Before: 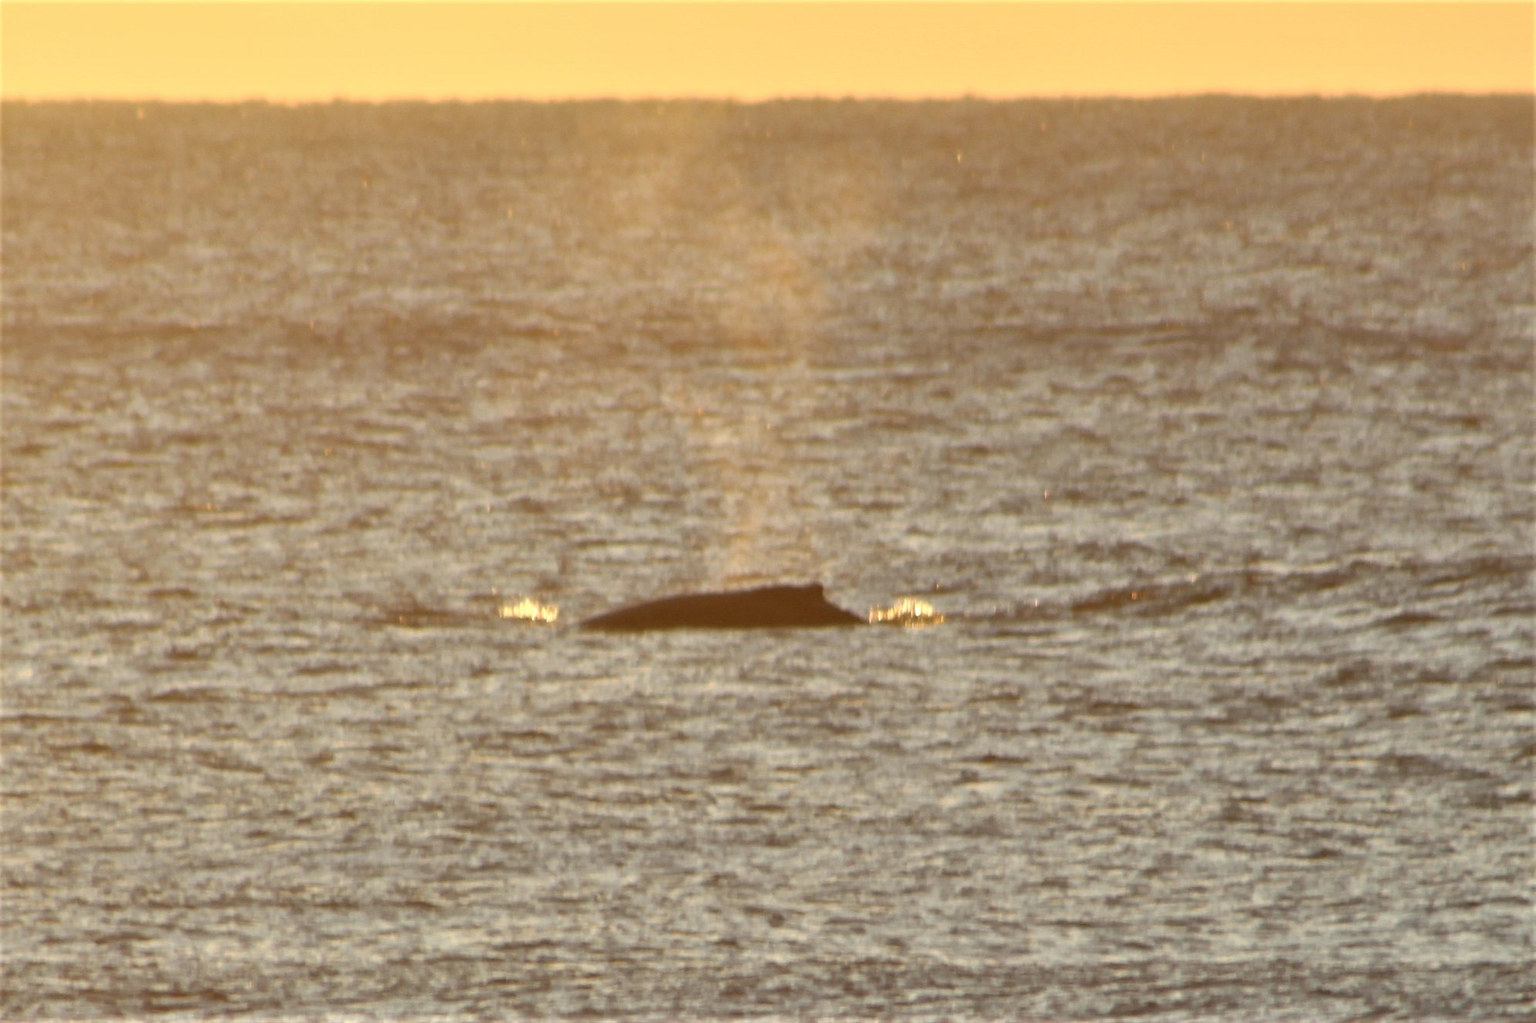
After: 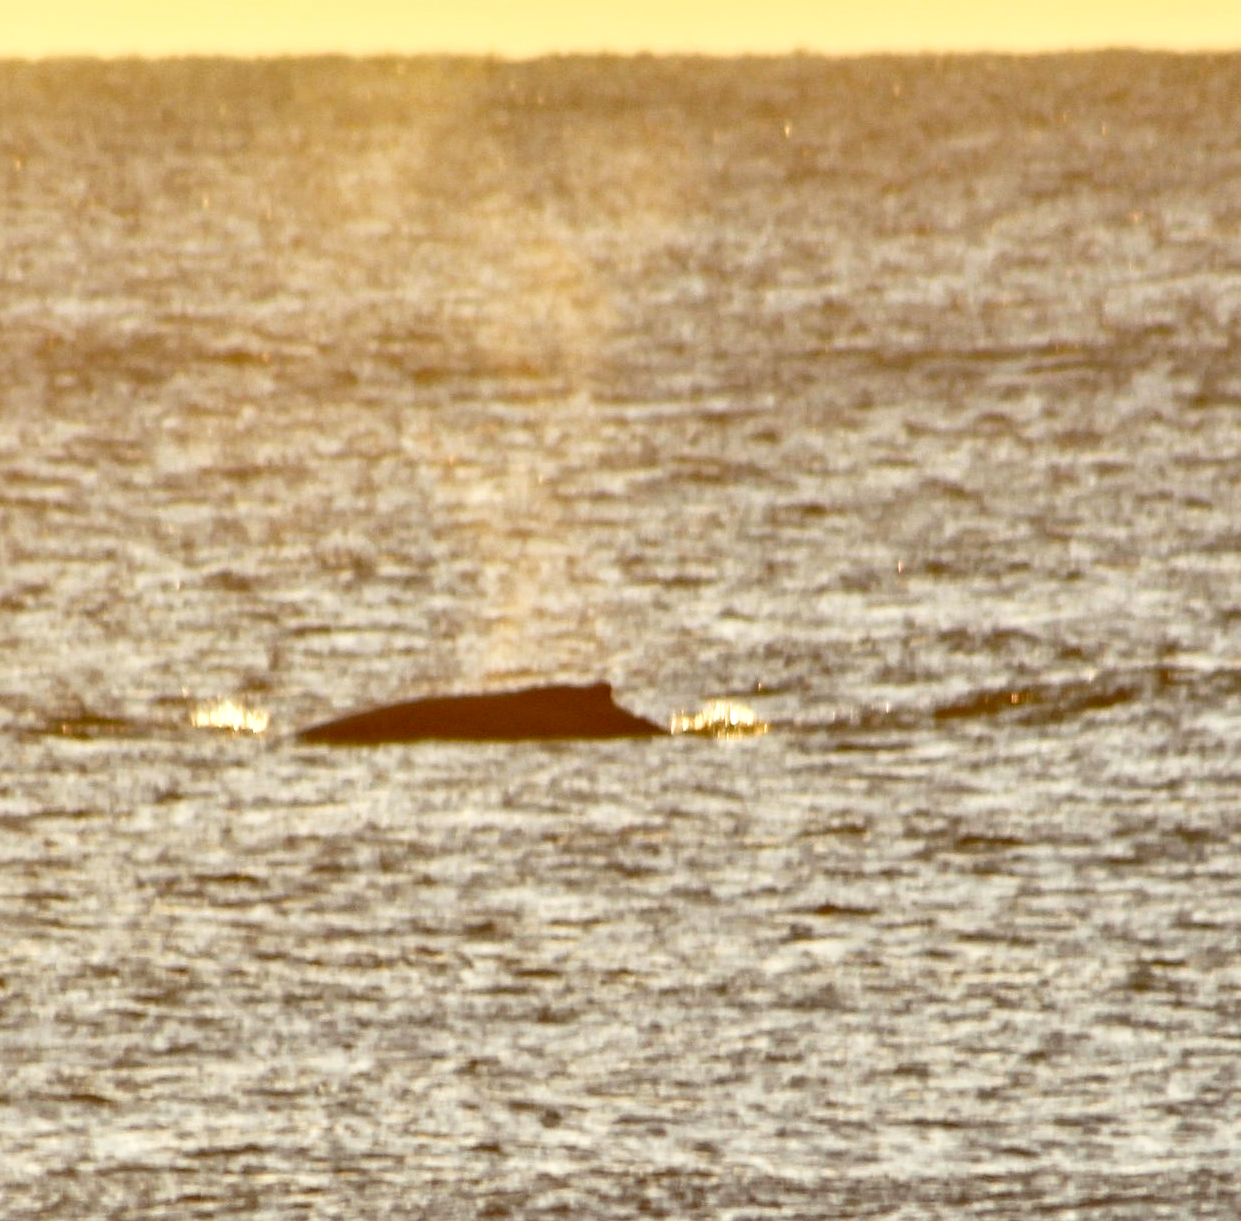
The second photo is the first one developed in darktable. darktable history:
base curve: curves: ch0 [(0, 0) (0.028, 0.03) (0.121, 0.232) (0.46, 0.748) (0.859, 0.968) (1, 1)], preserve colors none
crop and rotate: left 22.918%, top 5.629%, right 14.711%, bottom 2.247%
shadows and highlights: low approximation 0.01, soften with gaussian
local contrast: on, module defaults
